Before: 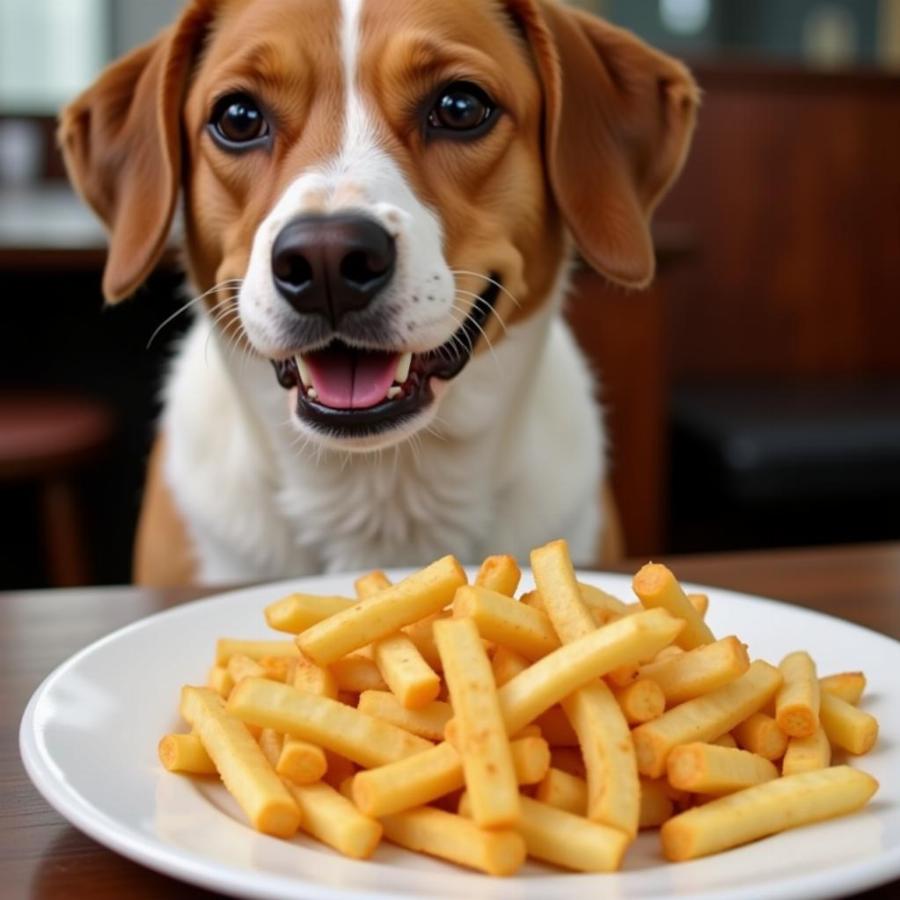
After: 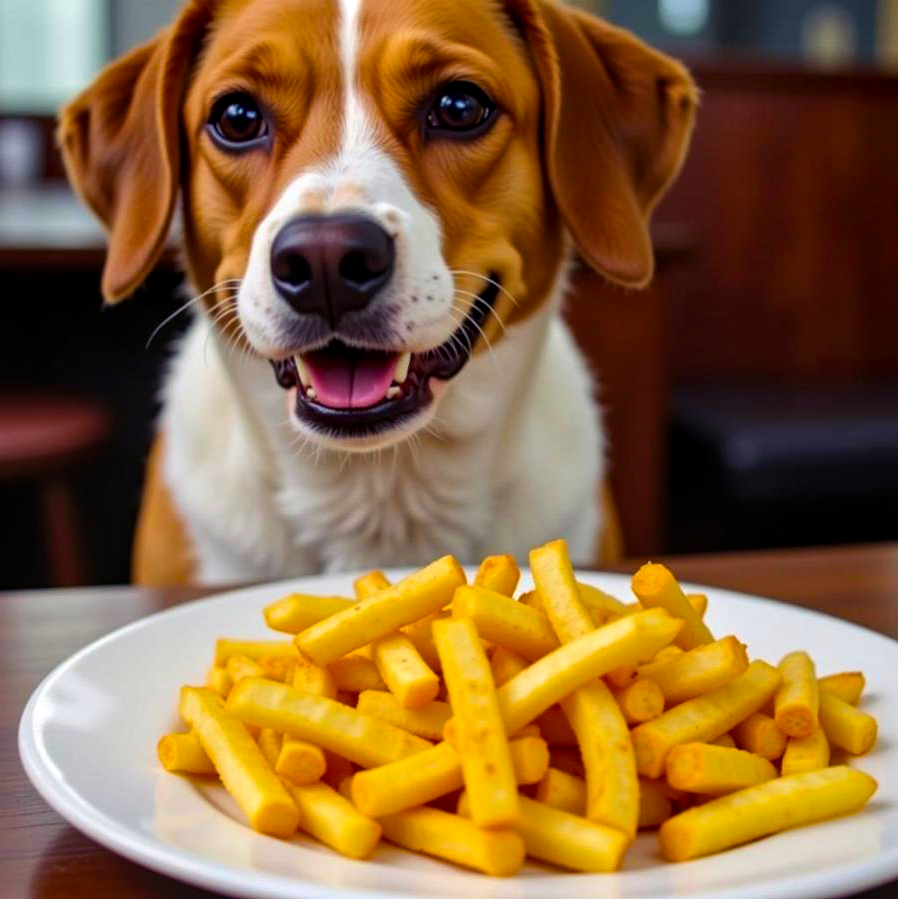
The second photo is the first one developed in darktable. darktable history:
color balance rgb: shadows lift › luminance -21.52%, shadows lift › chroma 9.254%, shadows lift › hue 284.75°, perceptual saturation grading › global saturation 9.67%, global vibrance 50.583%
crop: left 0.119%
local contrast: on, module defaults
